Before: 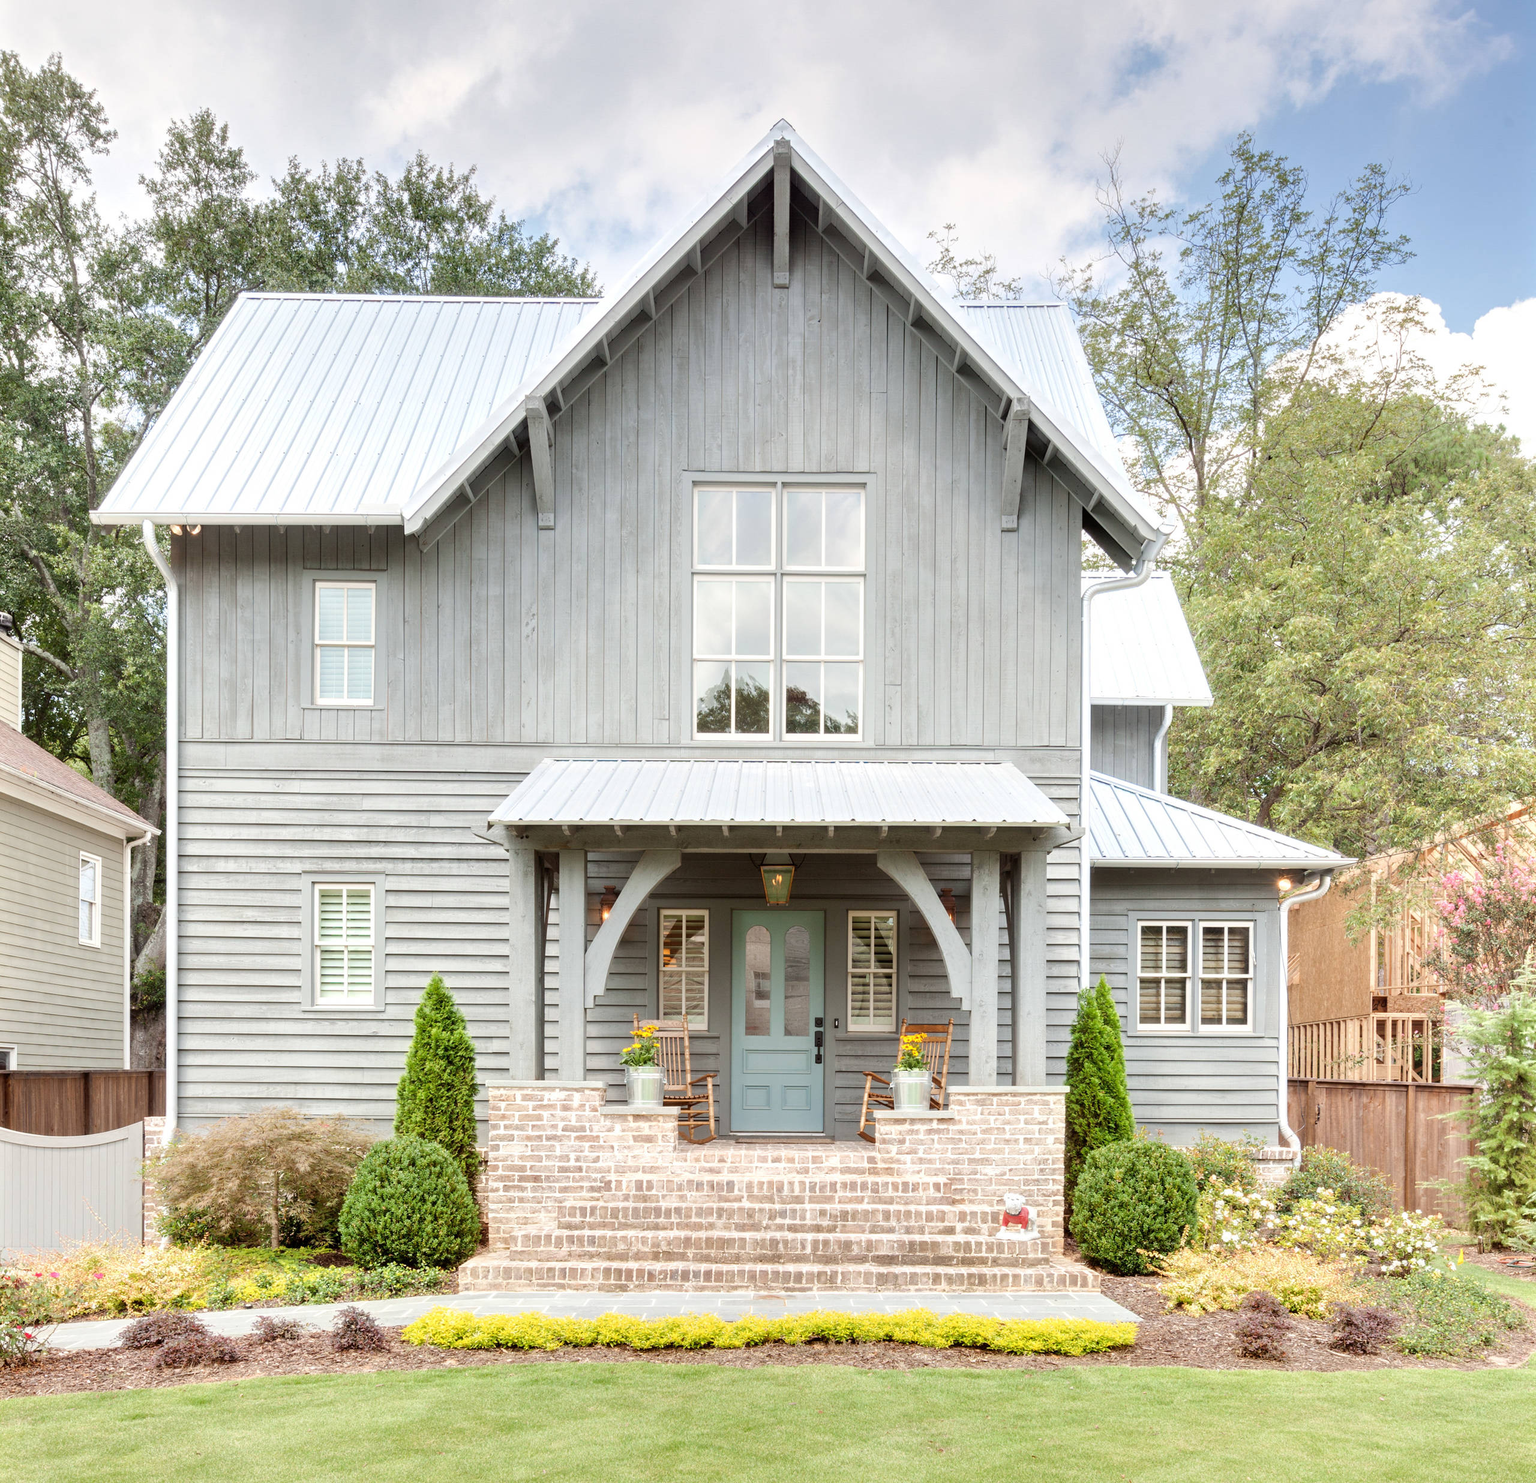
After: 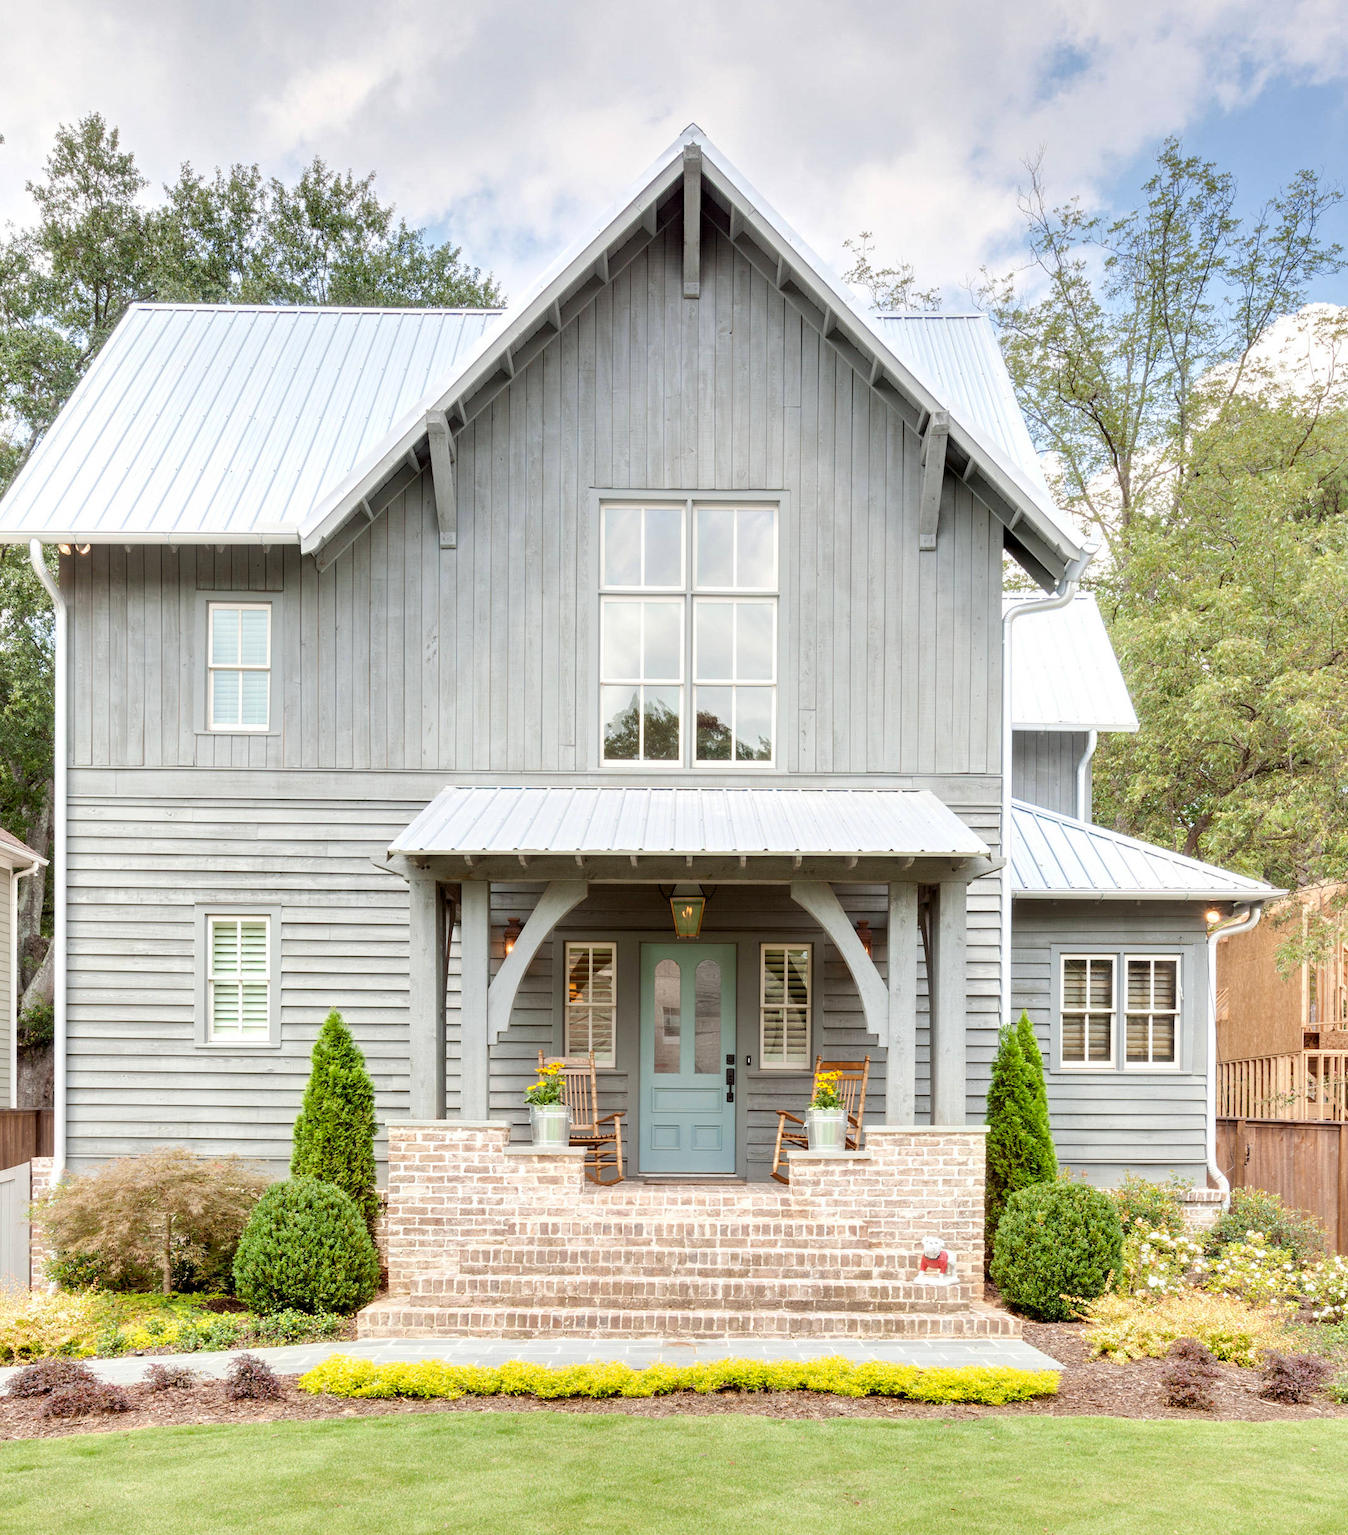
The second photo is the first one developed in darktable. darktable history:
crop: left 7.442%, right 7.823%
color balance rgb: global offset › luminance -0.356%, perceptual saturation grading › global saturation 0.421%, global vibrance 20%
